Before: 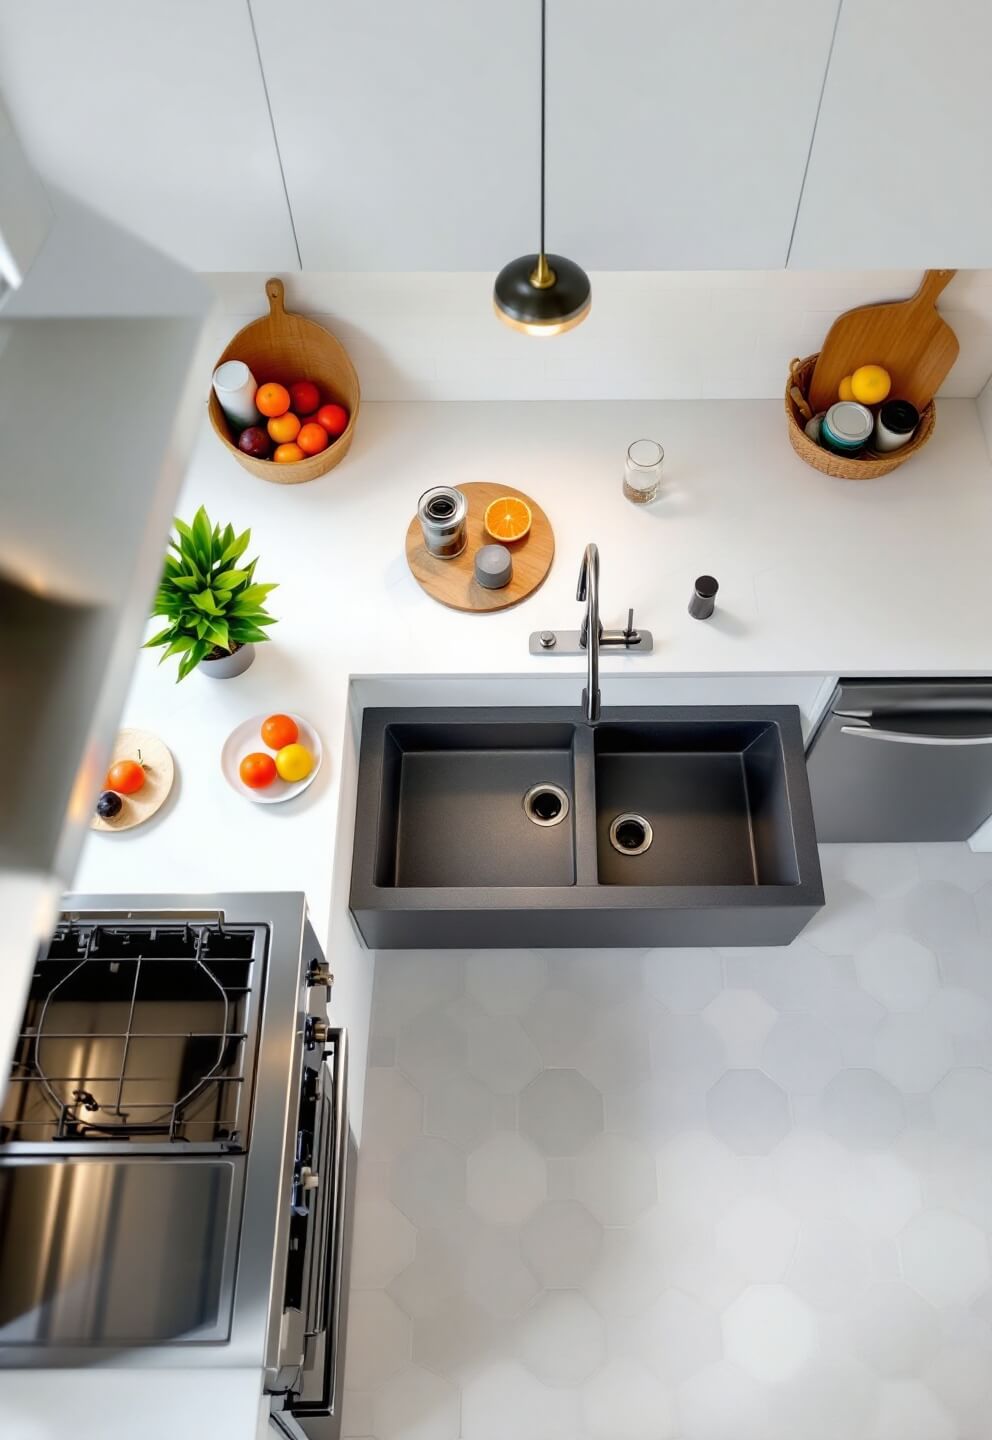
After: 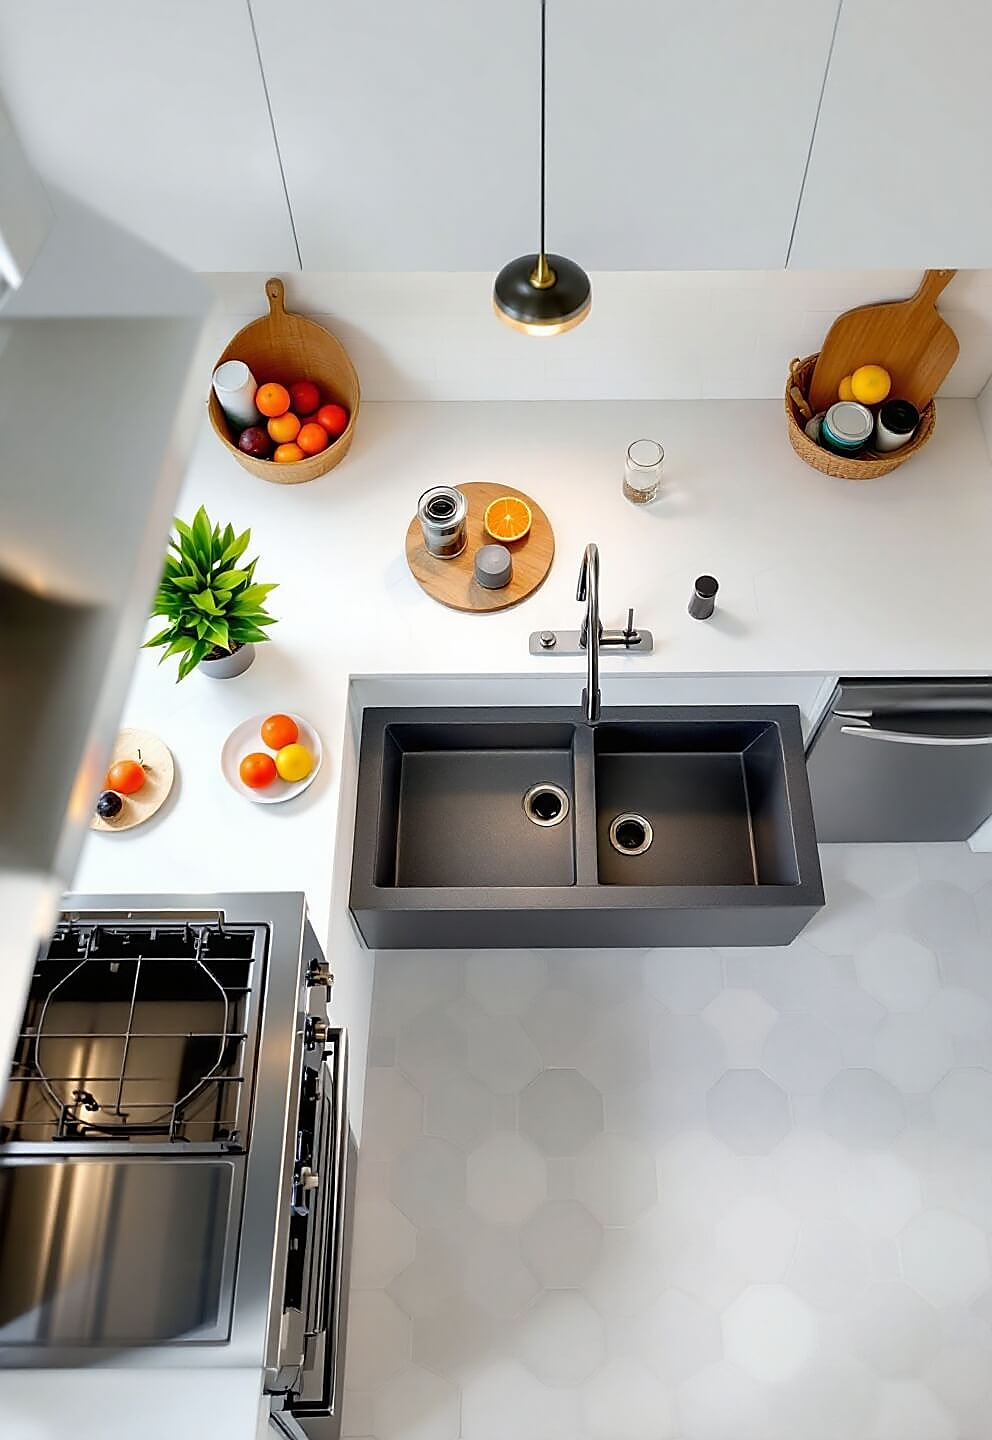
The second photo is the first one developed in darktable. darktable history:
sharpen: radius 1.359, amount 1.244, threshold 0.673
